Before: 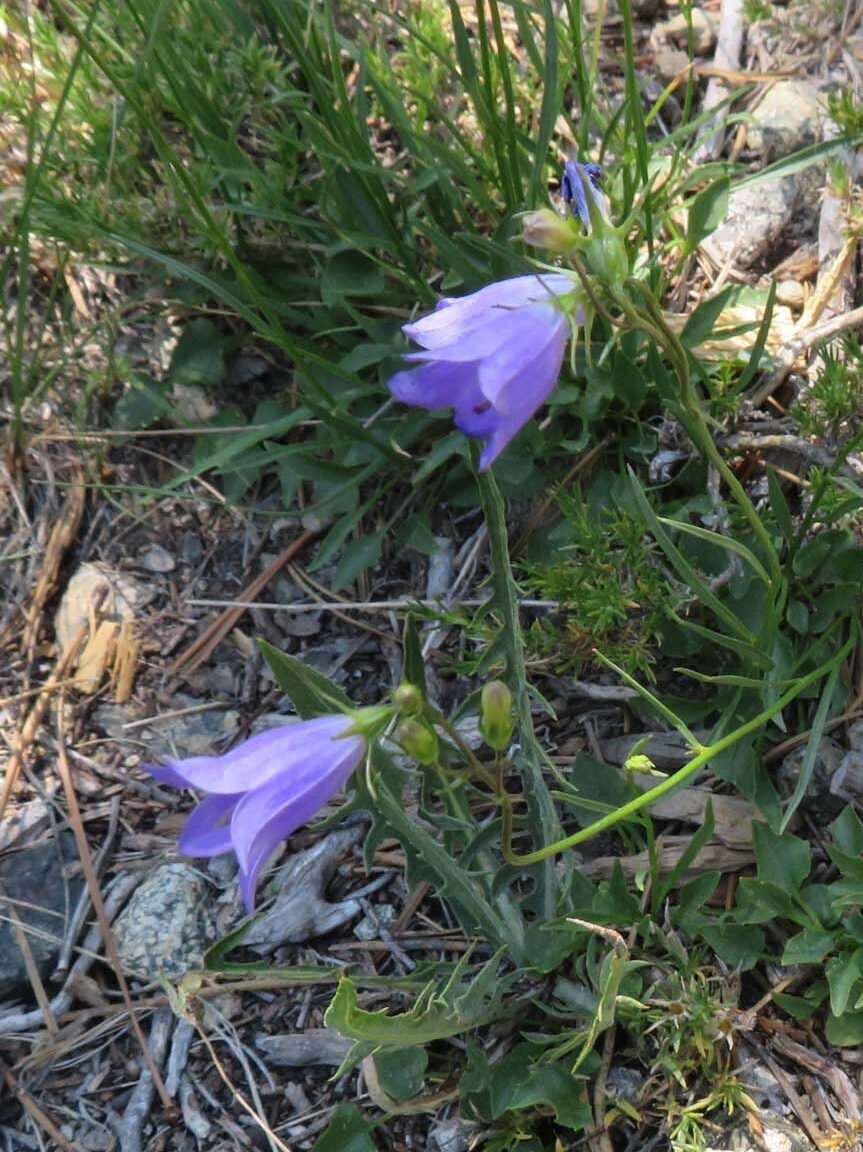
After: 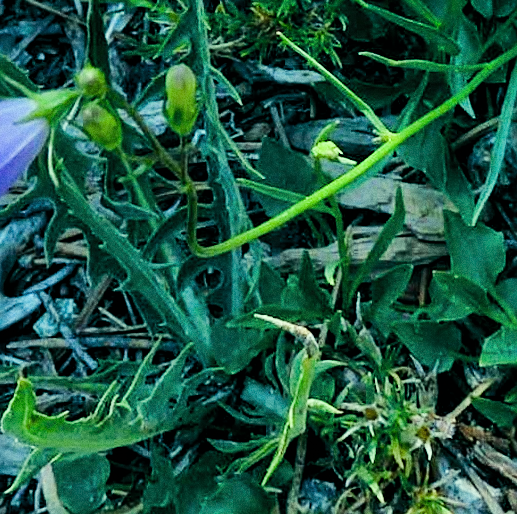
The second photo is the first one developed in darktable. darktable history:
sharpen: on, module defaults
crop and rotate: left 35.509%, top 50.238%, bottom 4.934%
rotate and perspective: rotation 0.215°, lens shift (vertical) -0.139, crop left 0.069, crop right 0.939, crop top 0.002, crop bottom 0.996
grain: on, module defaults
filmic rgb: black relative exposure -7.65 EV, white relative exposure 4.56 EV, hardness 3.61, contrast 1.05
color balance rgb: shadows lift › luminance -7.7%, shadows lift › chroma 2.13%, shadows lift › hue 165.27°, power › luminance -7.77%, power › chroma 1.1%, power › hue 215.88°, highlights gain › luminance 15.15%, highlights gain › chroma 7%, highlights gain › hue 125.57°, global offset › luminance -0.33%, global offset › chroma 0.11%, global offset › hue 165.27°, perceptual saturation grading › global saturation 24.42%, perceptual saturation grading › highlights -24.42%, perceptual saturation grading › mid-tones 24.42%, perceptual saturation grading › shadows 40%, perceptual brilliance grading › global brilliance -5%, perceptual brilliance grading › highlights 24.42%, perceptual brilliance grading › mid-tones 7%, perceptual brilliance grading › shadows -5%
white balance: red 0.976, blue 1.04
shadows and highlights: soften with gaussian
